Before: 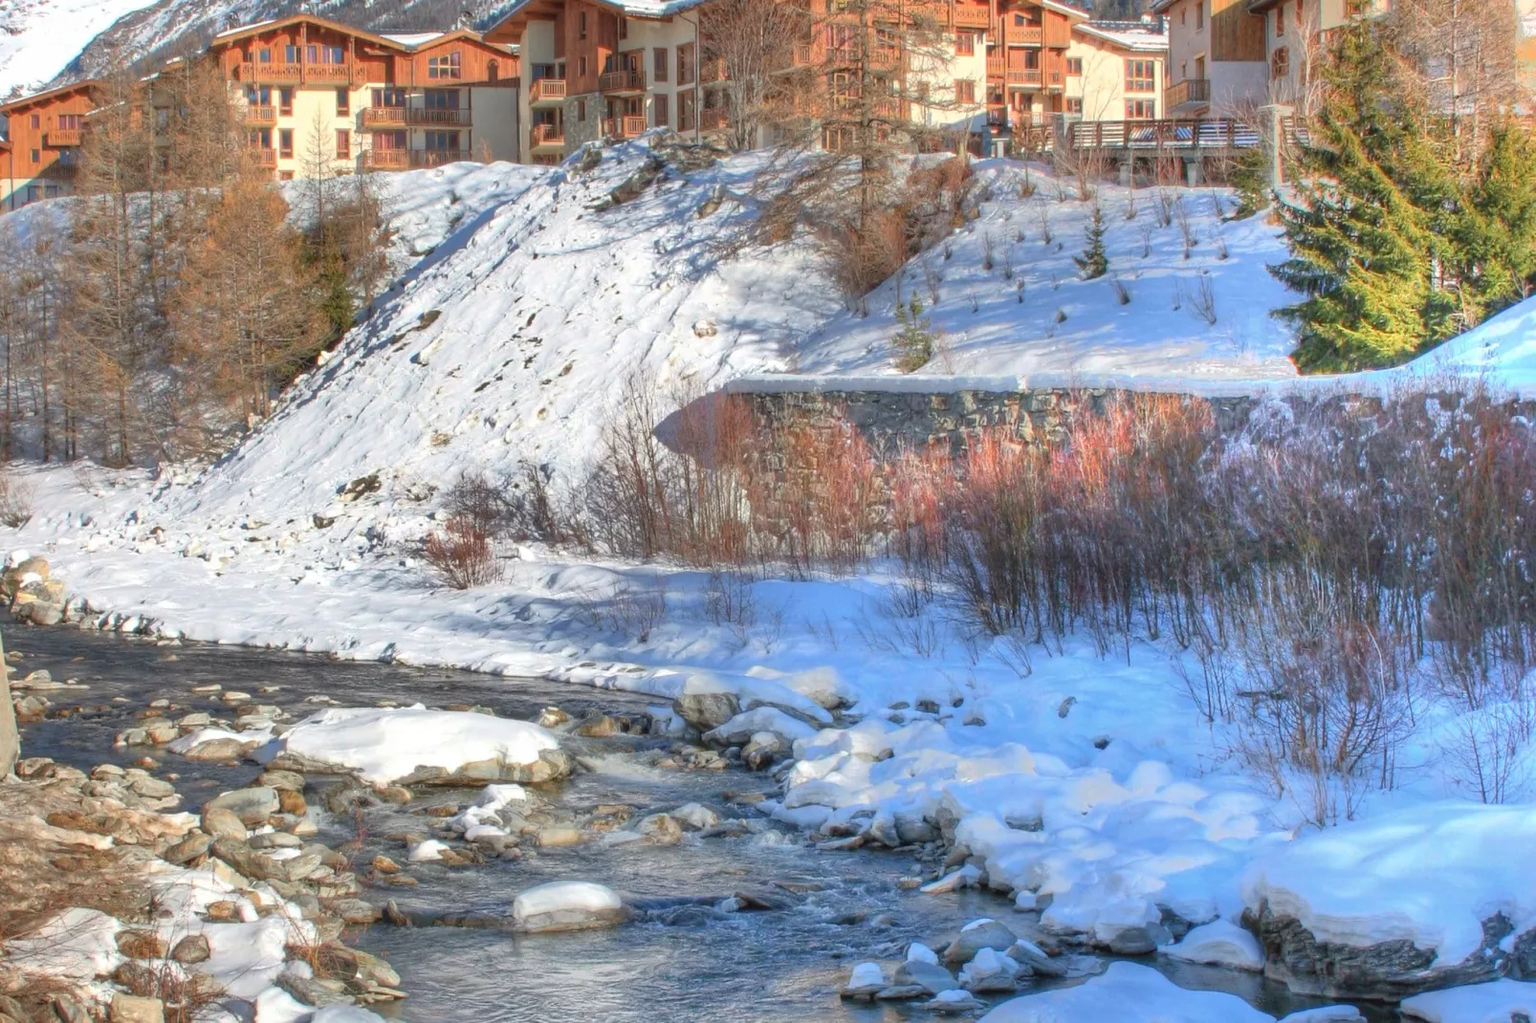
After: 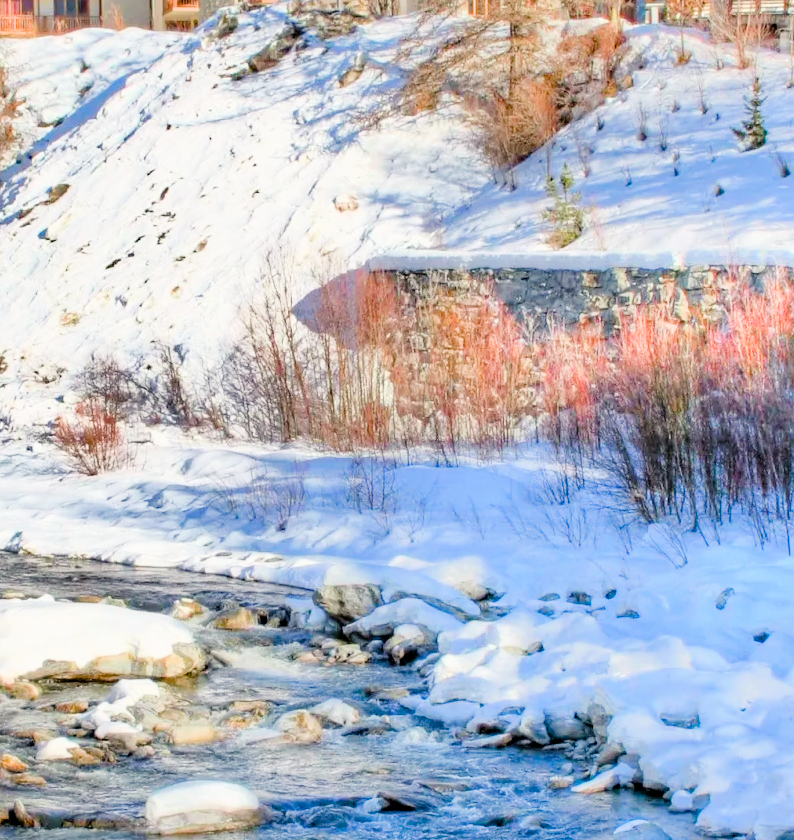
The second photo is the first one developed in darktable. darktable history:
haze removal: on, module defaults
white balance: red 0.986, blue 1.01
filmic rgb: black relative exposure -5 EV, hardness 2.88, contrast 1.4
exposure: black level correction 0, exposure 1 EV, compensate highlight preservation false
color balance rgb: shadows lift › chroma 1%, shadows lift › hue 240.84°, highlights gain › chroma 2%, highlights gain › hue 73.2°, global offset › luminance -0.5%, perceptual saturation grading › global saturation 20%, perceptual saturation grading › highlights -25%, perceptual saturation grading › shadows 50%, global vibrance 15%
crop and rotate: angle 0.02°, left 24.353%, top 13.219%, right 26.156%, bottom 8.224%
rgb curve: curves: ch0 [(0, 0) (0.136, 0.078) (0.262, 0.245) (0.414, 0.42) (1, 1)], compensate middle gray true, preserve colors basic power
